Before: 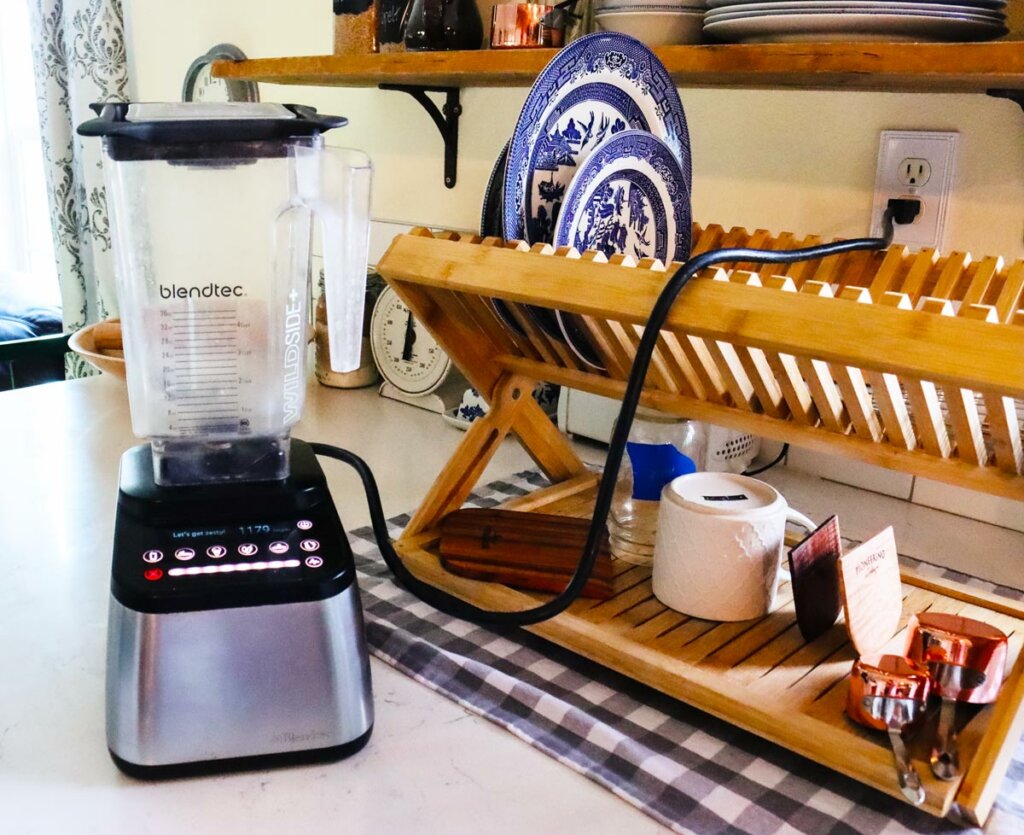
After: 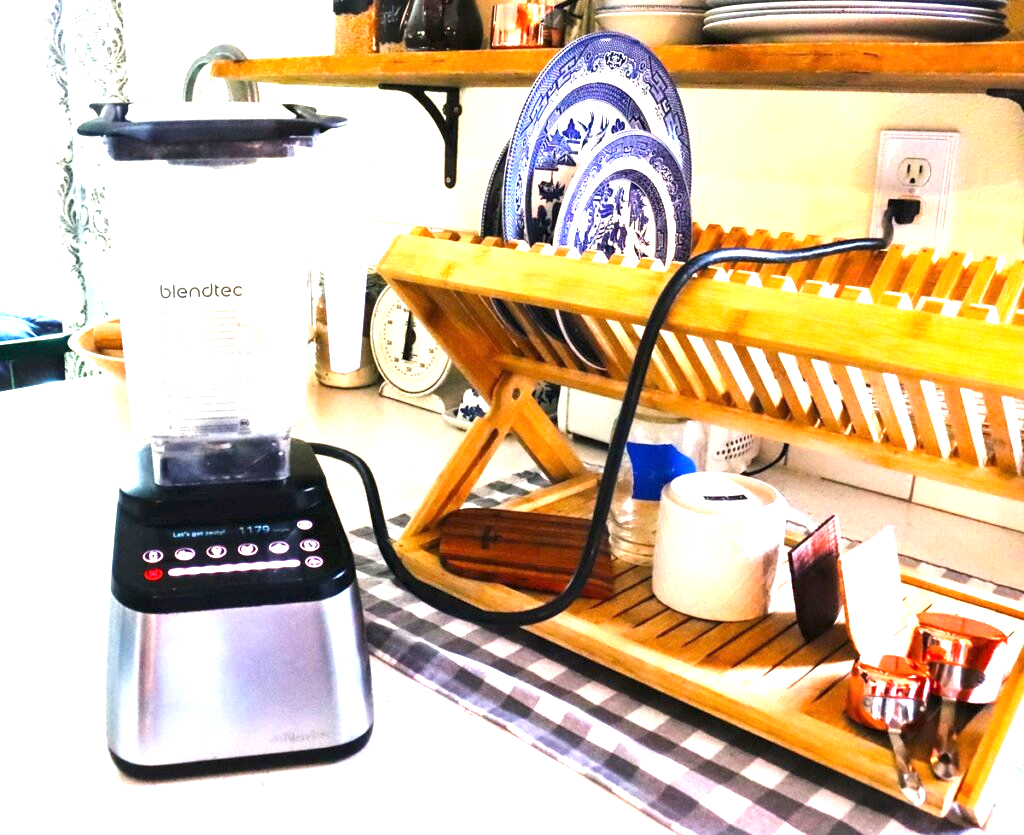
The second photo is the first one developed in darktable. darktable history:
exposure: exposure 1.517 EV, compensate highlight preservation false
